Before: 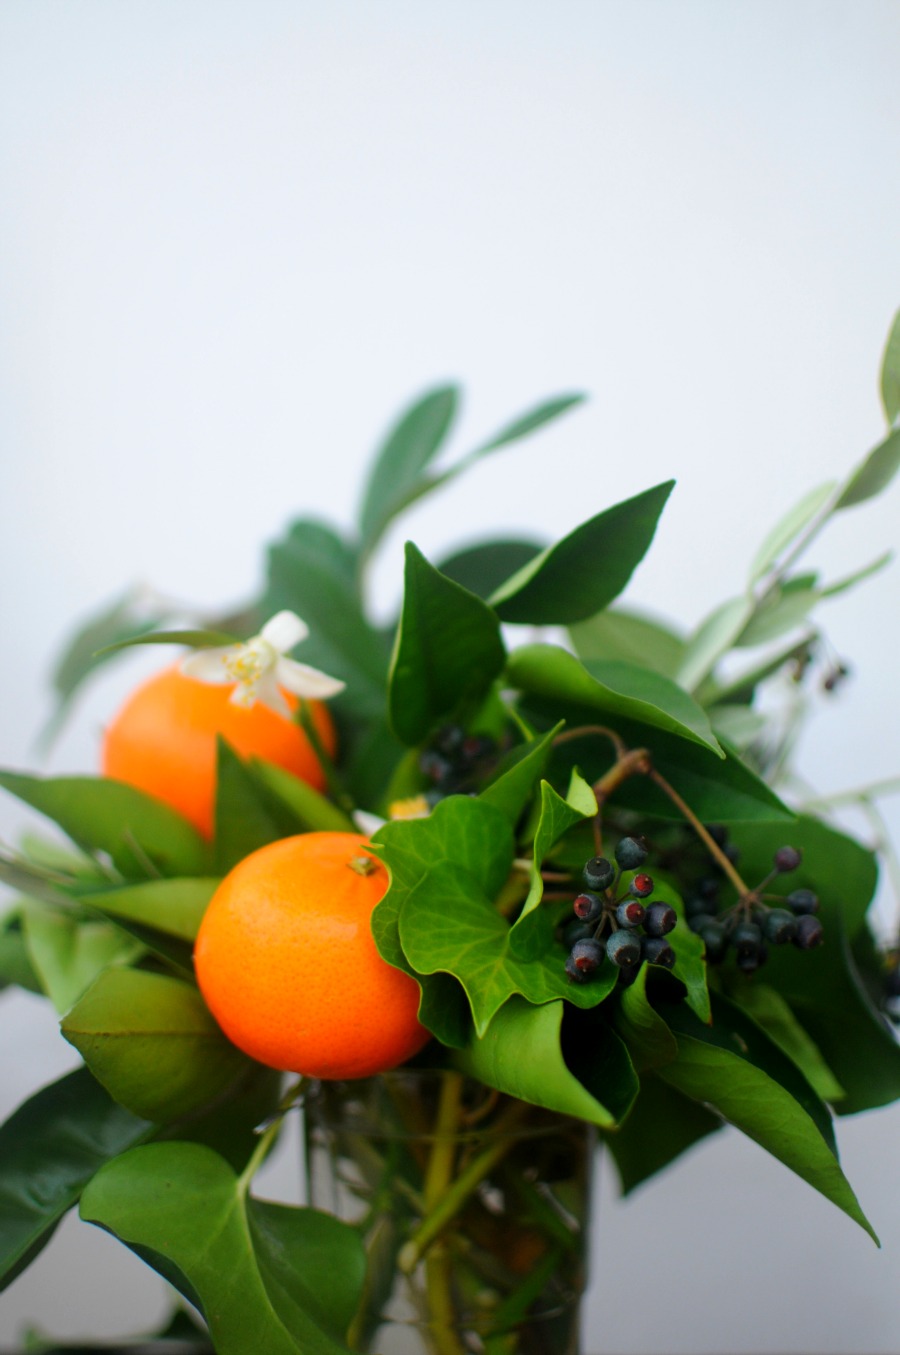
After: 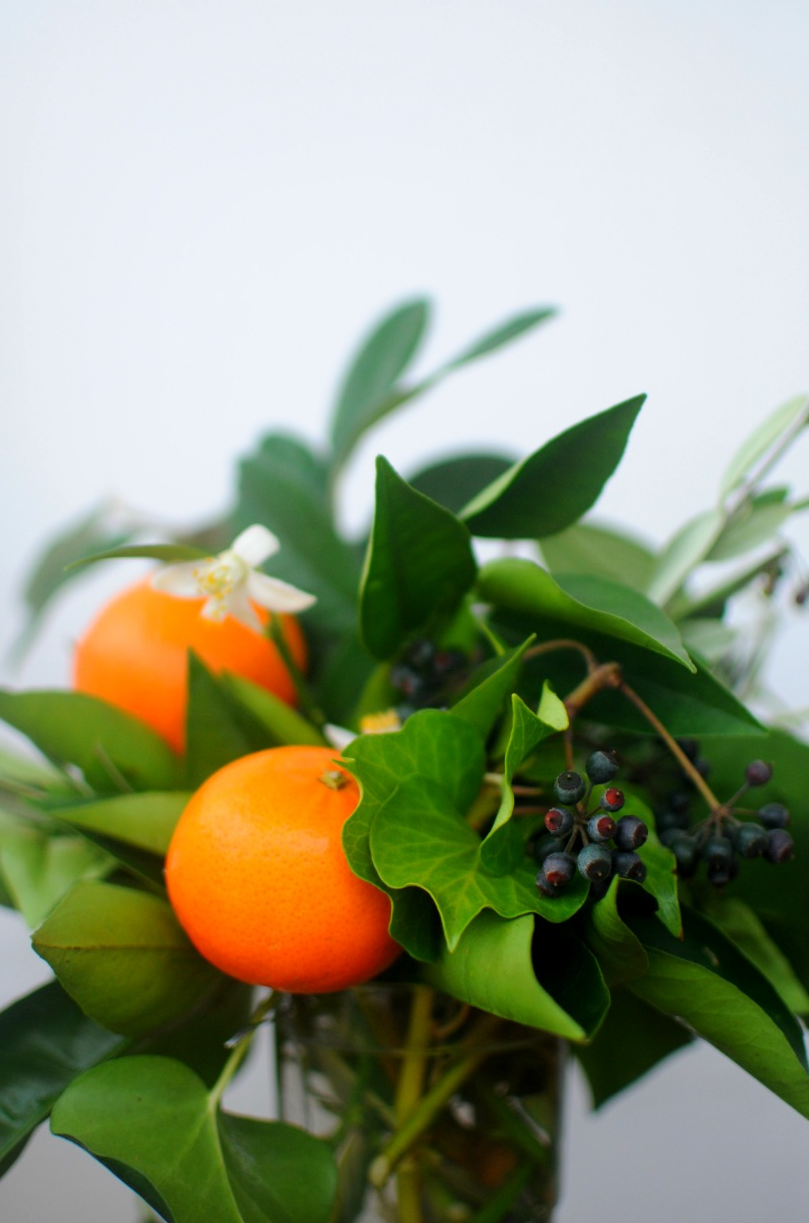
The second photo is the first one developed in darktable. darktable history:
crop: left 3.235%, top 6.361%, right 6.795%, bottom 3.332%
